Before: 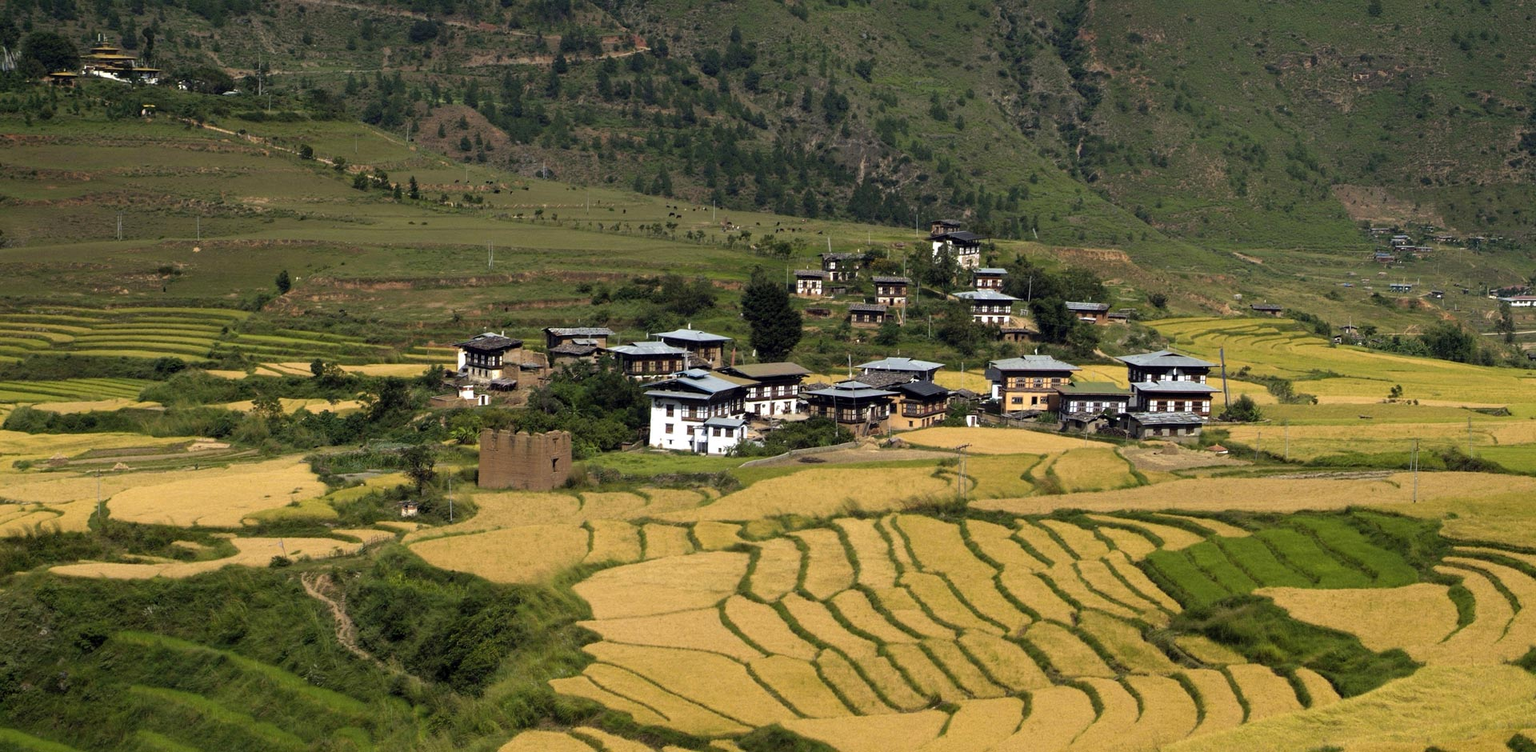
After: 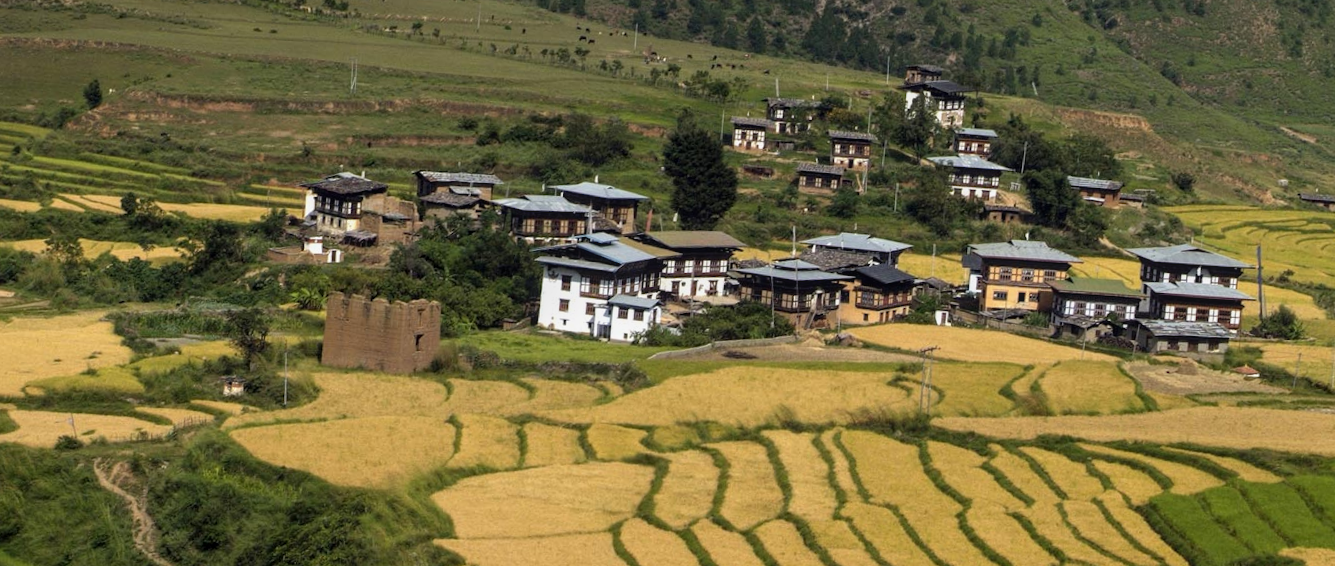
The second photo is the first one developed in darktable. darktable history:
crop and rotate: angle -3.37°, left 9.79%, top 20.73%, right 12.42%, bottom 11.82%
local contrast: detail 110%
